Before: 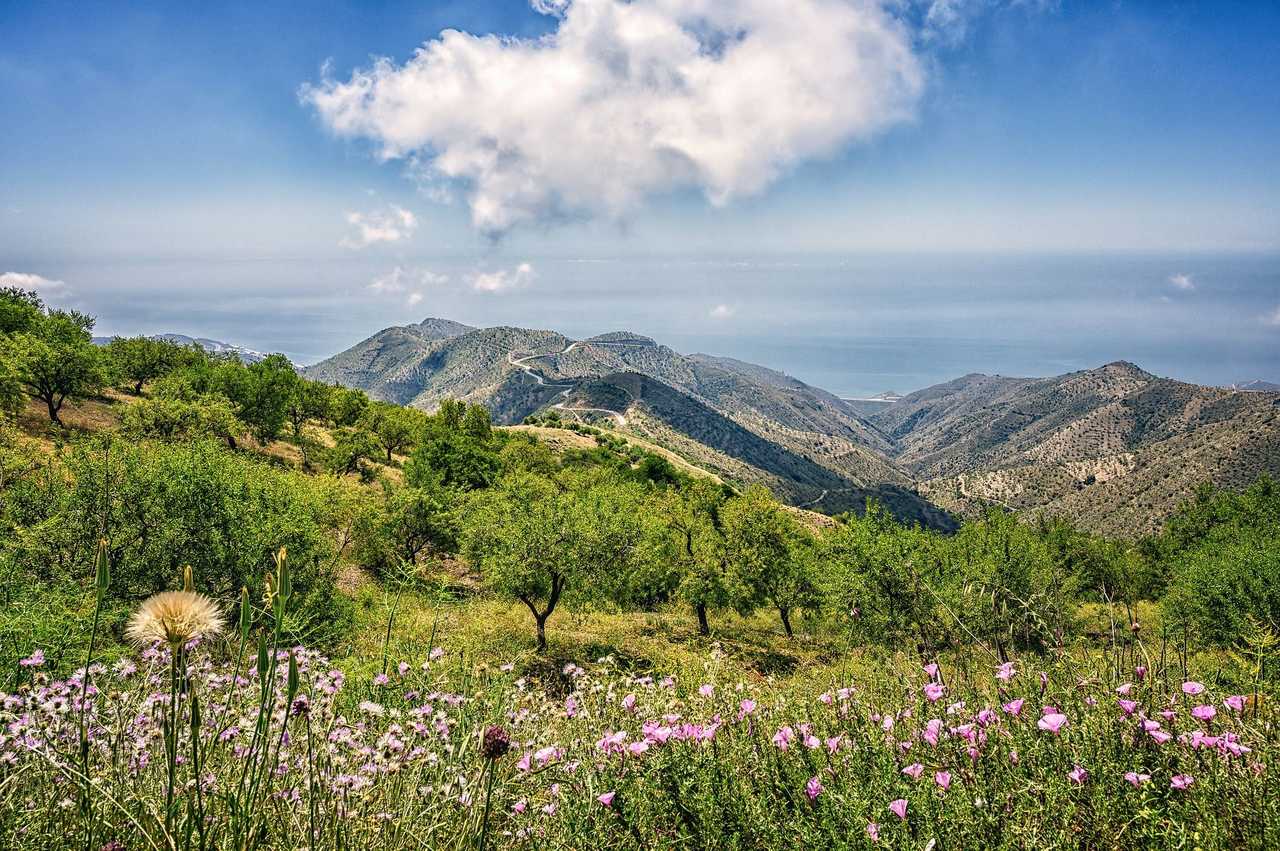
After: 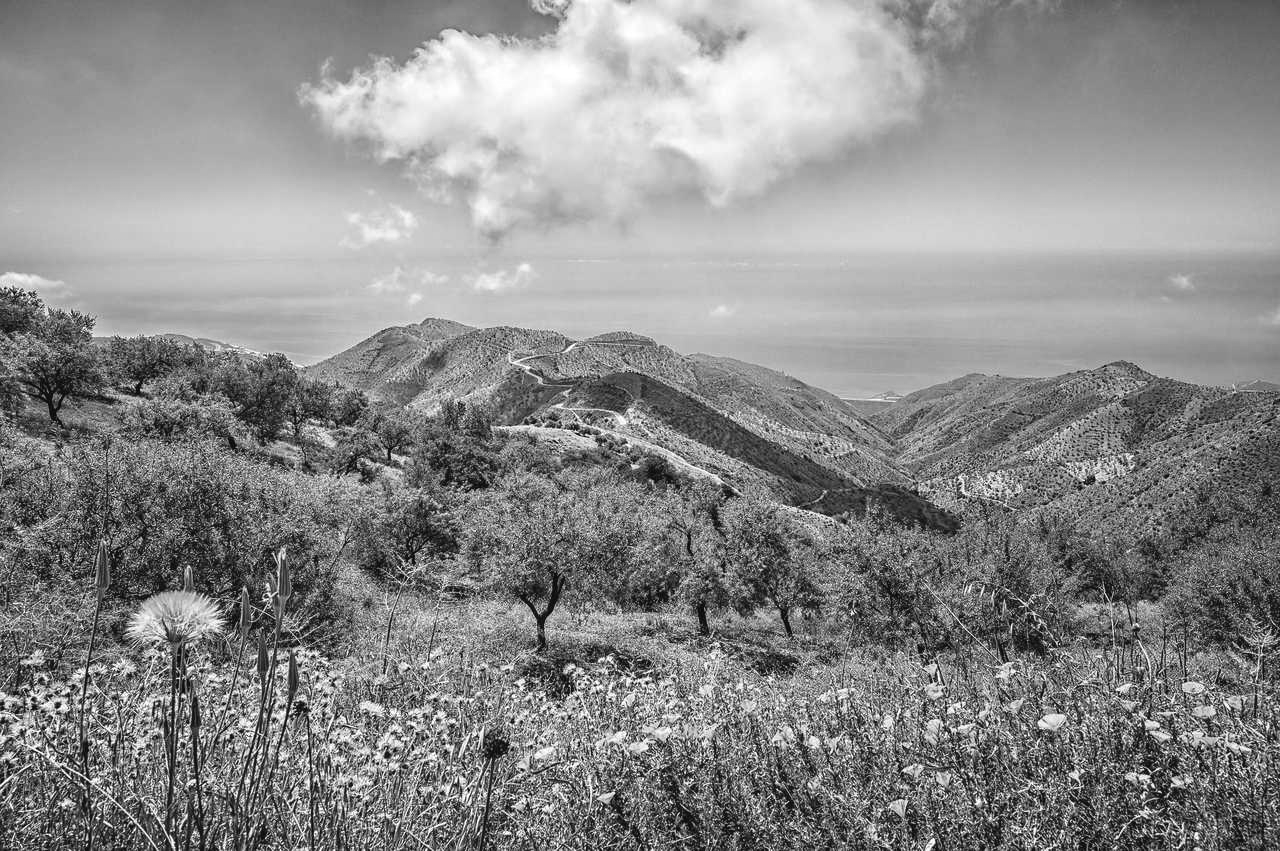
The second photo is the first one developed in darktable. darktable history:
monochrome: size 3.1
color balance rgb: perceptual saturation grading › global saturation 20%, perceptual saturation grading › highlights -25%, perceptual saturation grading › shadows 25%
exposure: black level correction -0.003, exposure 0.04 EV, compensate highlight preservation false
